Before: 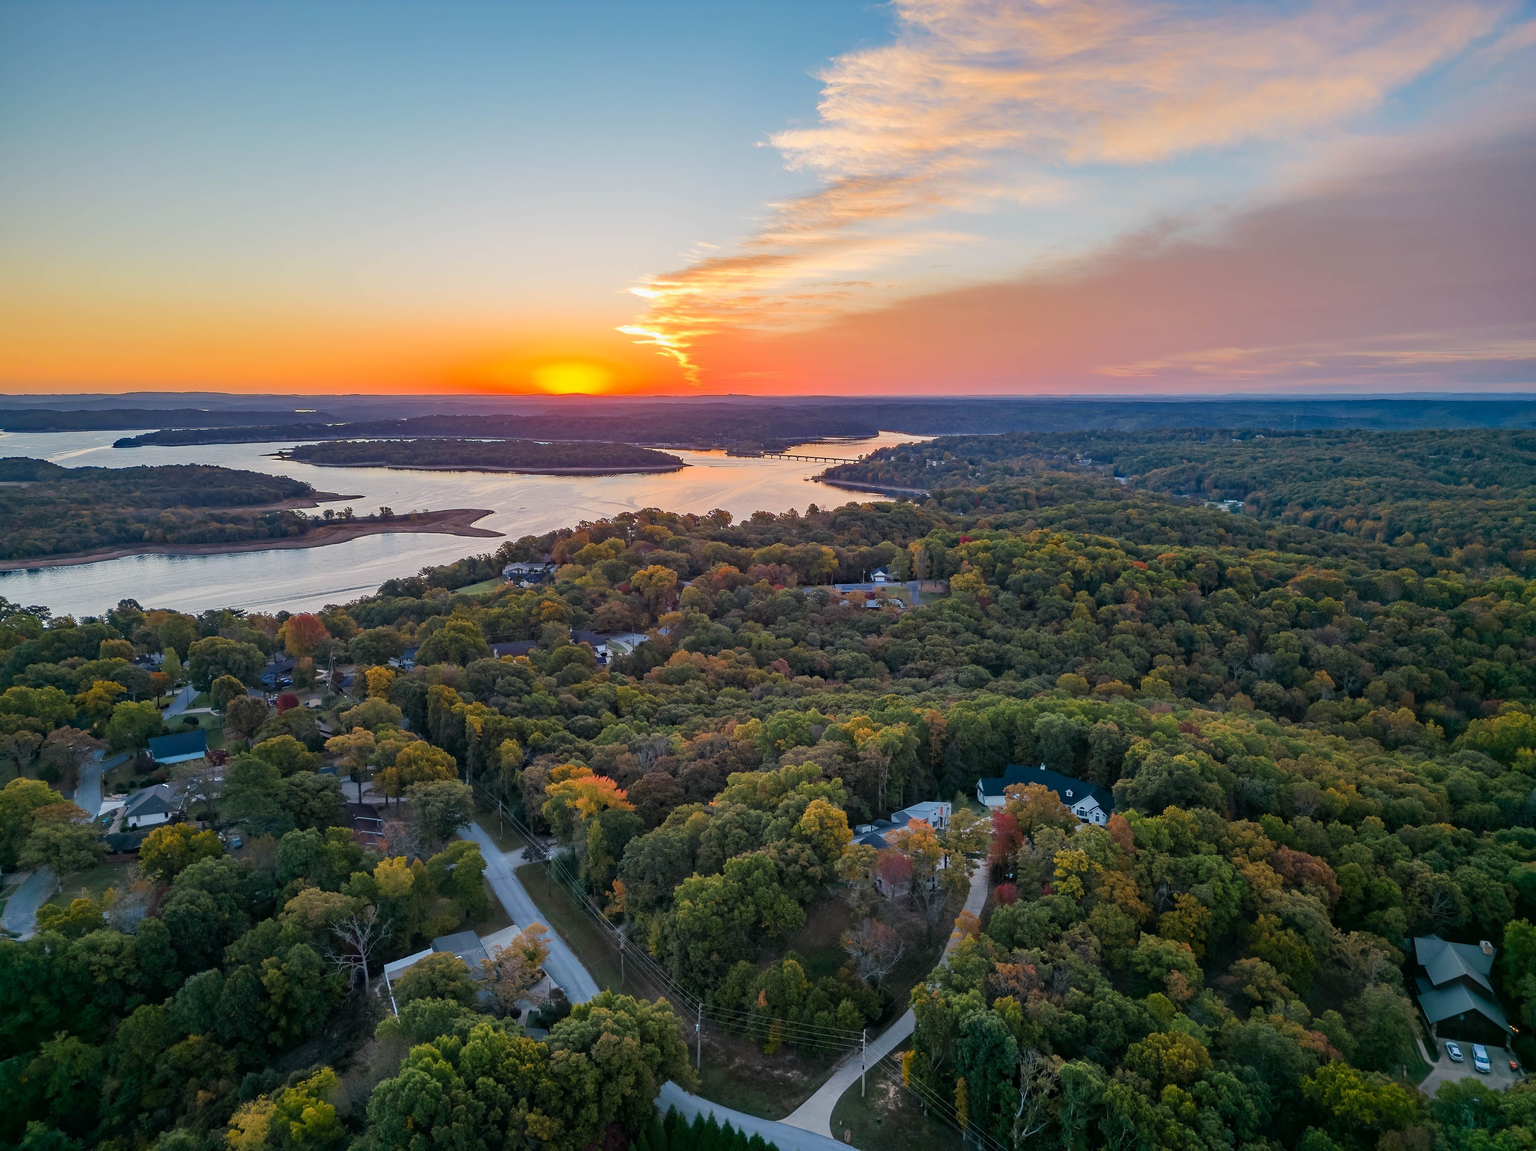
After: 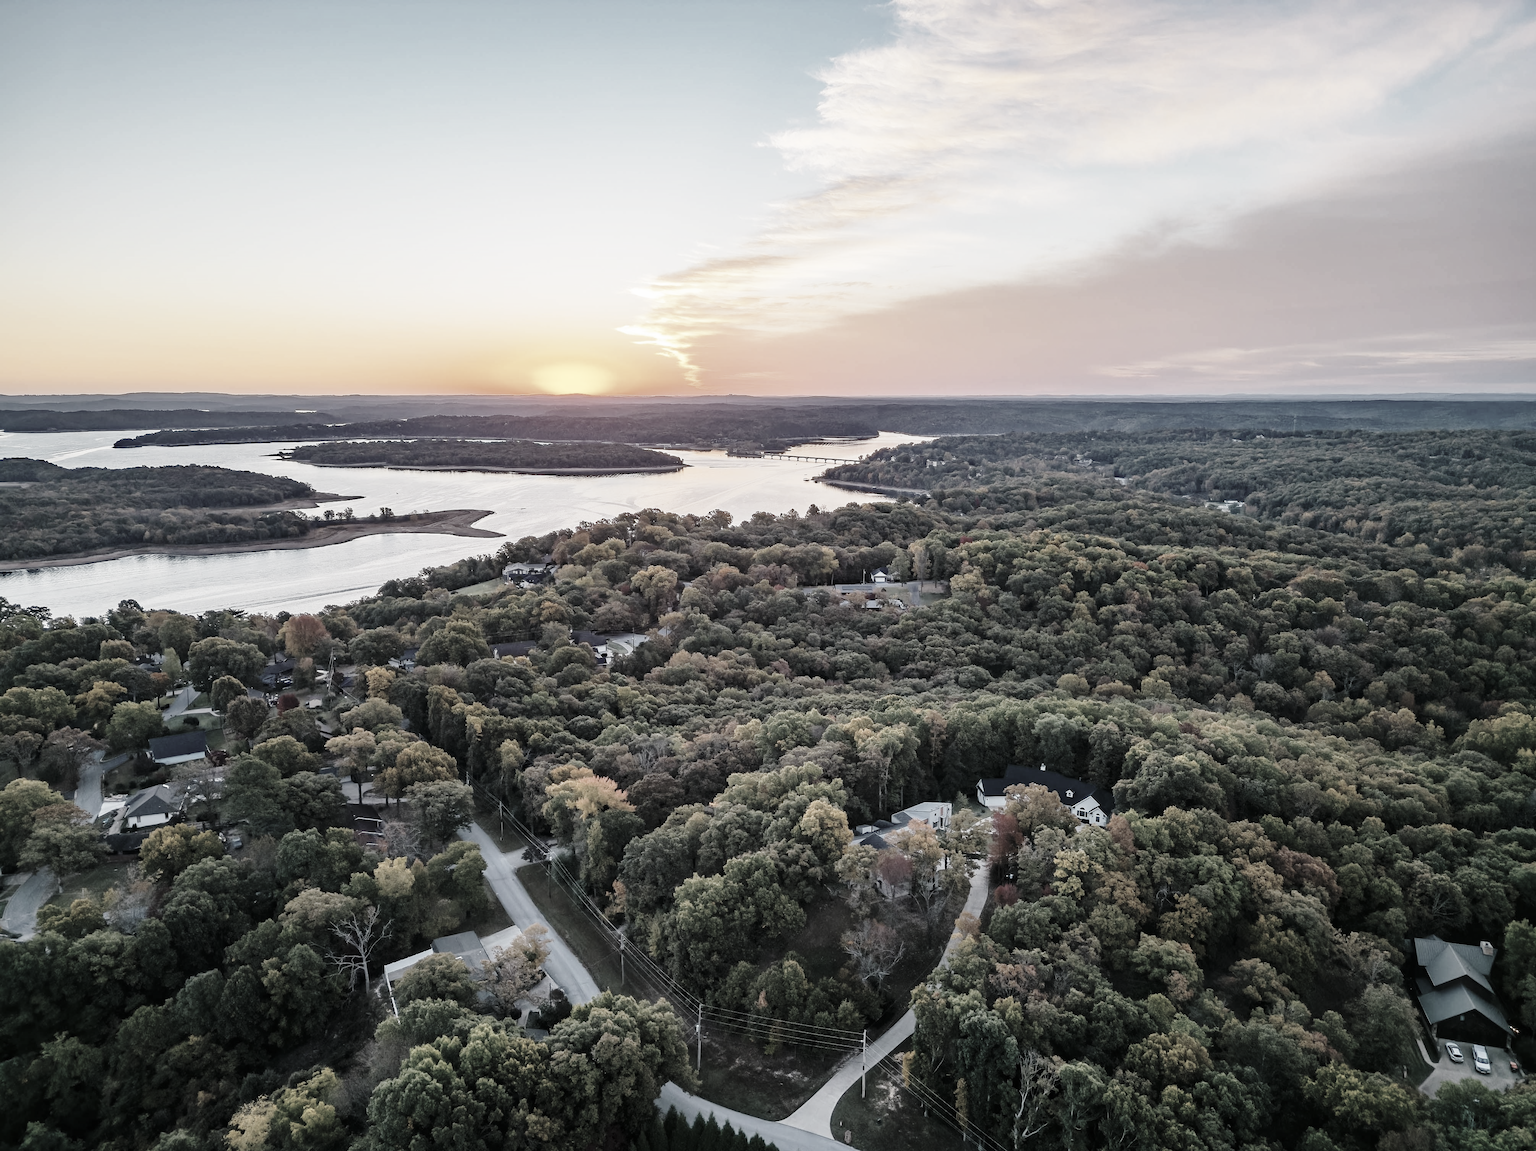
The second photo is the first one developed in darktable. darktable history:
base curve: curves: ch0 [(0, 0) (0.028, 0.03) (0.121, 0.232) (0.46, 0.748) (0.859, 0.968) (1, 1)], preserve colors none
color correction: highlights b* 0.022, saturation 0.282
contrast brightness saturation: saturation -0.166
tone equalizer: on, module defaults
